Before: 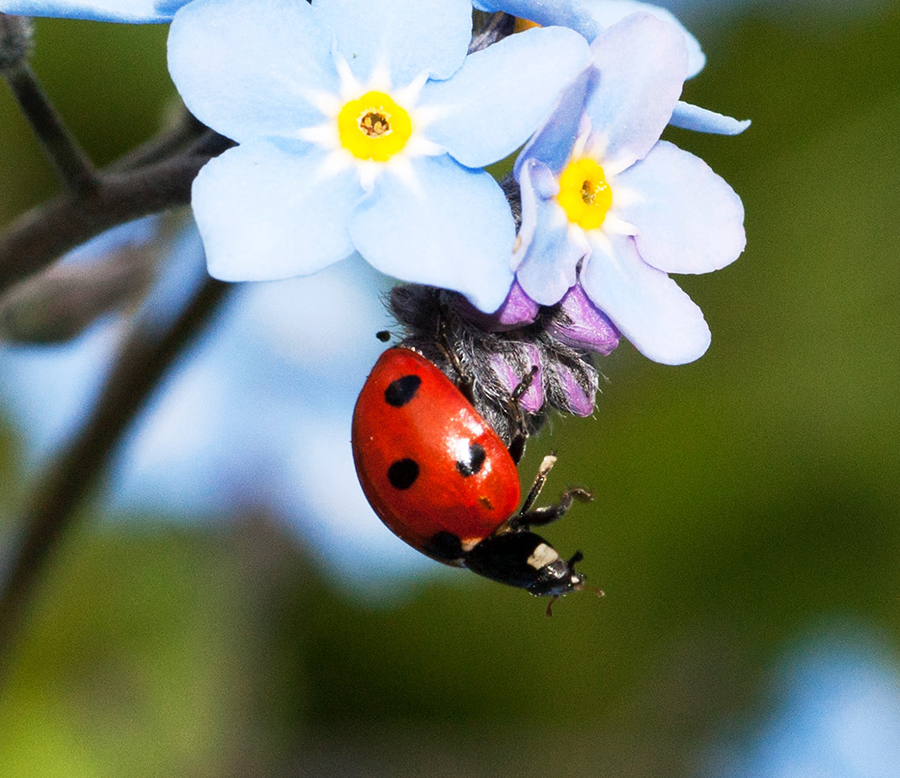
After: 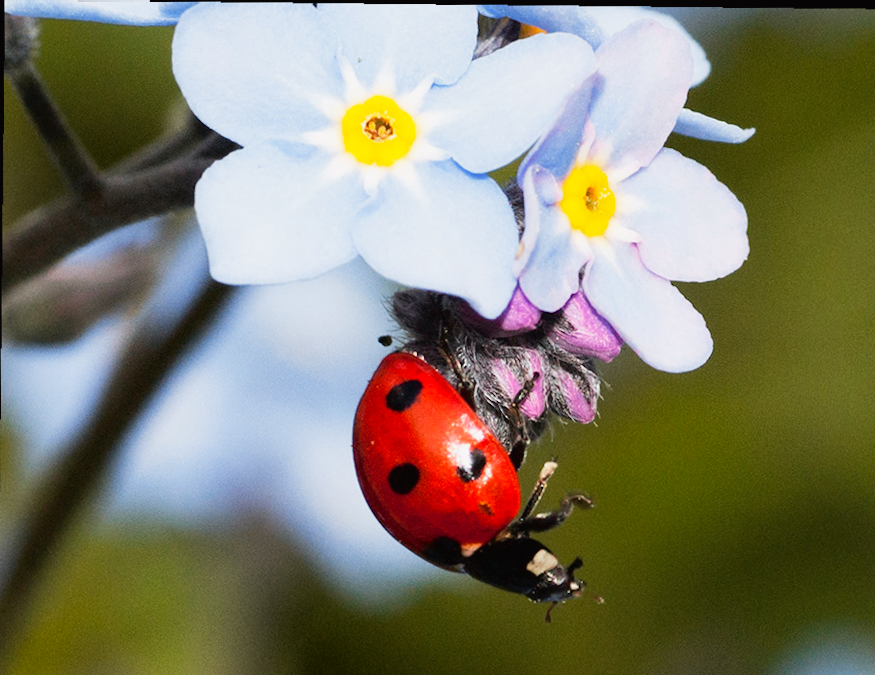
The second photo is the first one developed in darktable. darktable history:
crop and rotate: angle 0.2°, left 0.275%, right 3.127%, bottom 14.18%
rotate and perspective: rotation 0.8°, automatic cropping off
tone curve: curves: ch0 [(0, 0.013) (0.036, 0.035) (0.274, 0.288) (0.504, 0.536) (0.844, 0.84) (1, 0.97)]; ch1 [(0, 0) (0.389, 0.403) (0.462, 0.48) (0.499, 0.5) (0.524, 0.529) (0.567, 0.603) (0.626, 0.651) (0.749, 0.781) (1, 1)]; ch2 [(0, 0) (0.464, 0.478) (0.5, 0.501) (0.533, 0.539) (0.599, 0.6) (0.704, 0.732) (1, 1)], color space Lab, independent channels, preserve colors none
